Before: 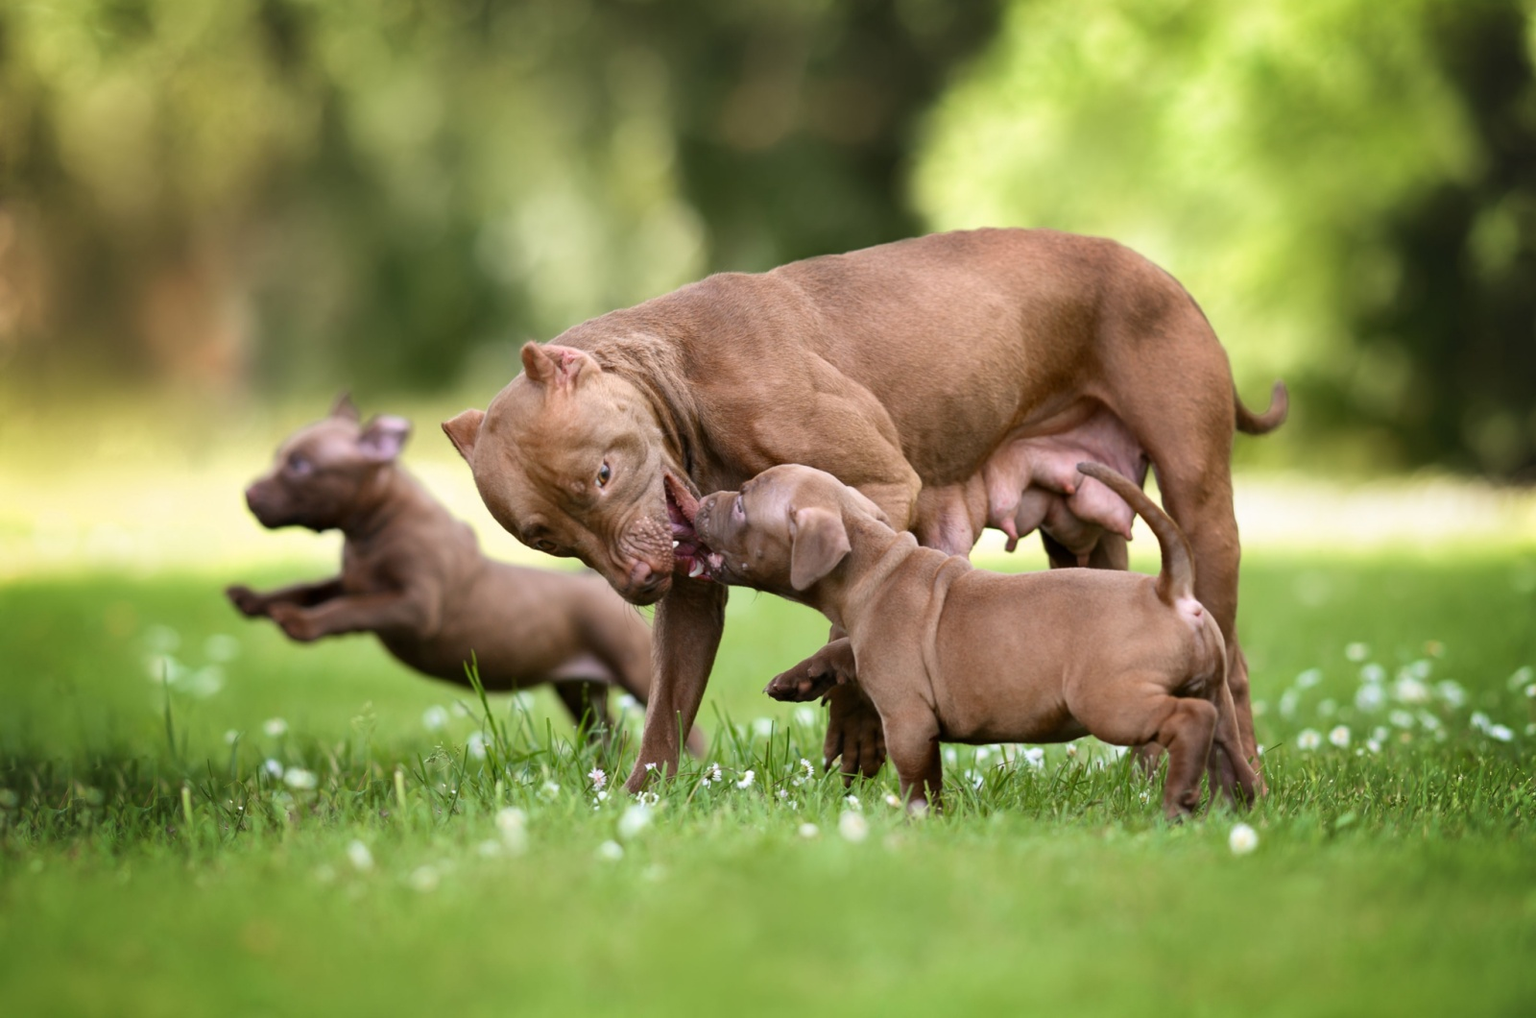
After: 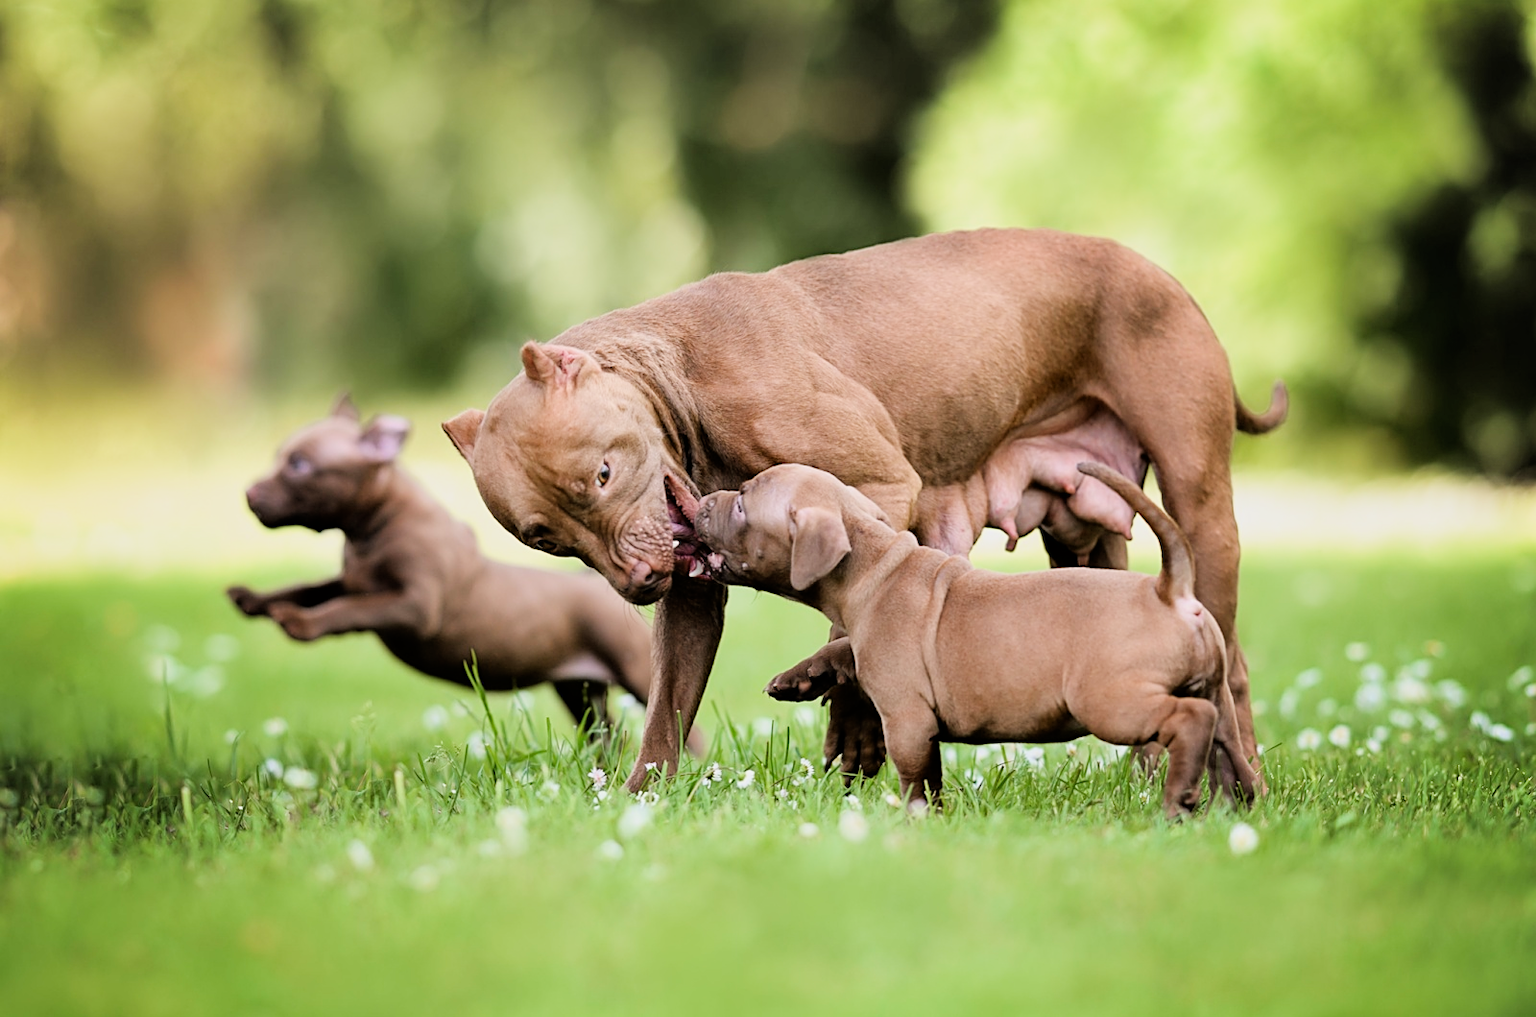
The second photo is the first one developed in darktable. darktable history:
levels: levels [0, 0.498, 0.996]
sharpen: on, module defaults
filmic rgb: black relative exposure -7.65 EV, white relative exposure 4.56 EV, hardness 3.61, contrast 1.061
tone equalizer: -8 EV -0.752 EV, -7 EV -0.691 EV, -6 EV -0.577 EV, -5 EV -0.402 EV, -3 EV 0.396 EV, -2 EV 0.6 EV, -1 EV 0.699 EV, +0 EV 0.738 EV
